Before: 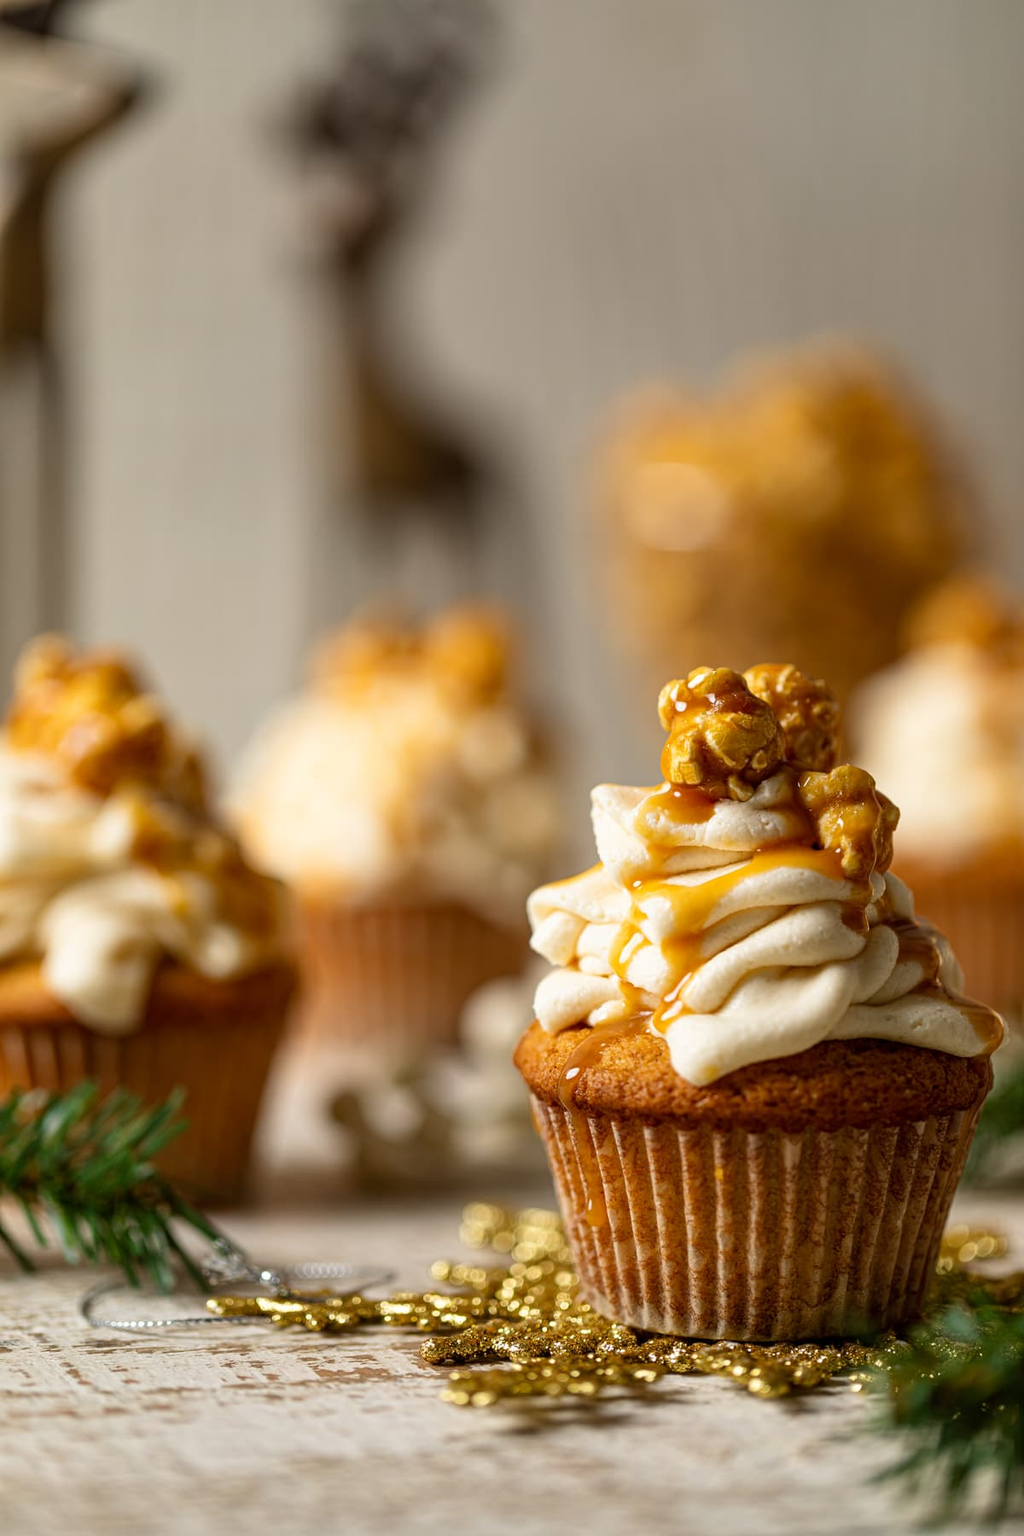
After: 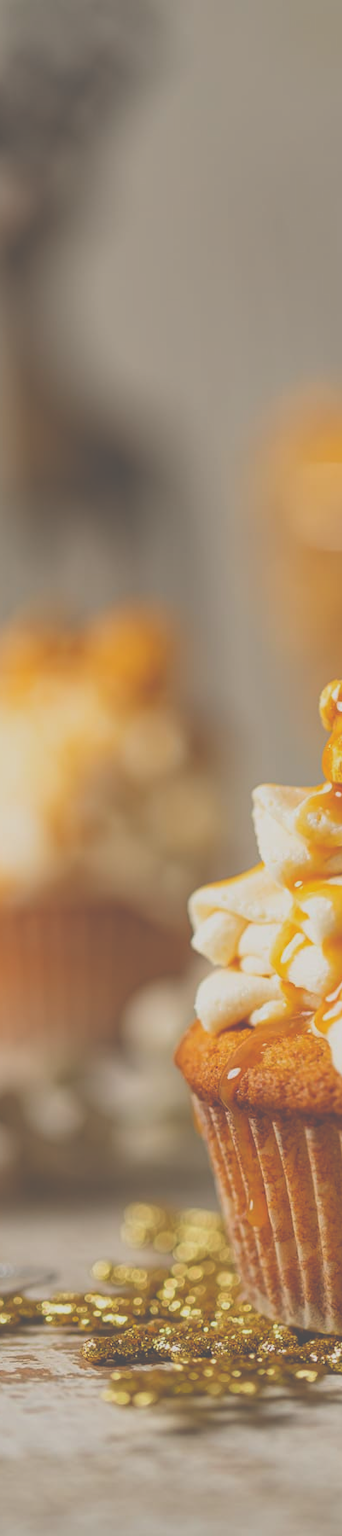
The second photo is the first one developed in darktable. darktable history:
exposure: black level correction -0.041, exposure 0.063 EV, compensate highlight preservation false
contrast brightness saturation: contrast -0.298
crop: left 33.089%, right 33.467%
